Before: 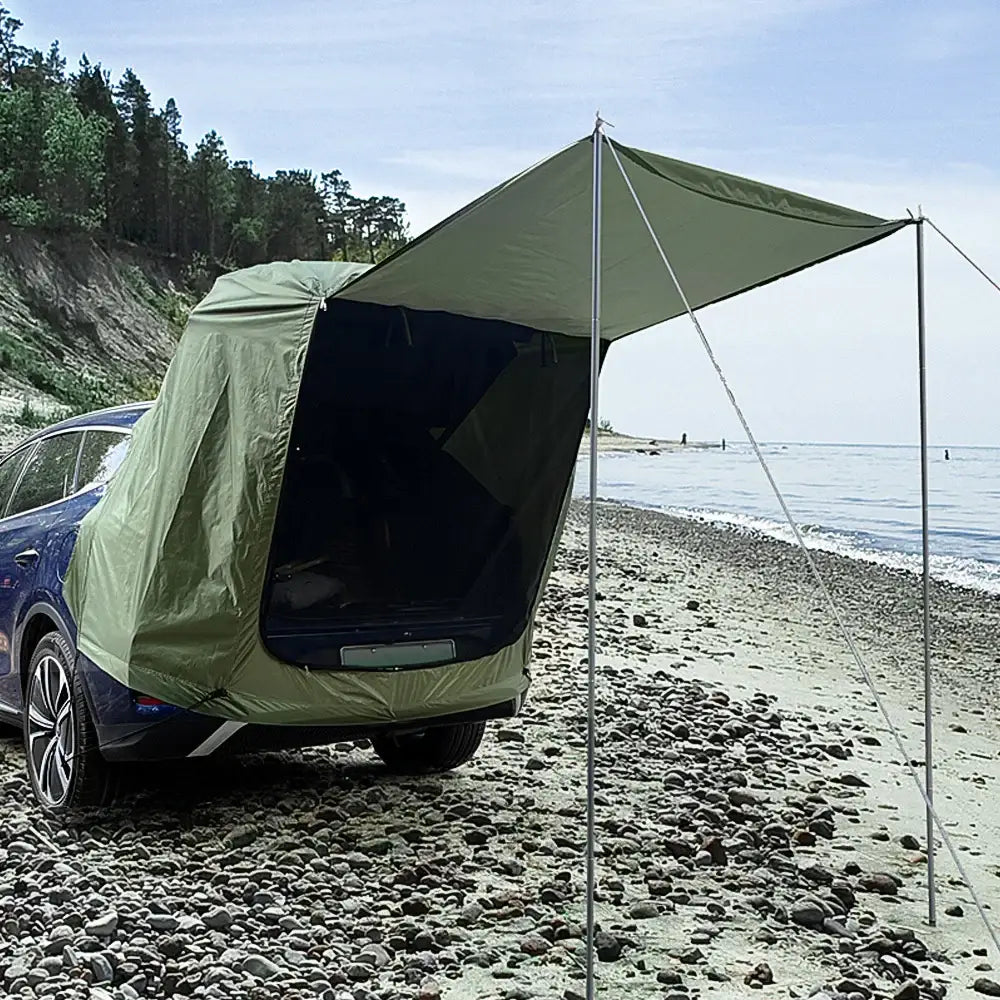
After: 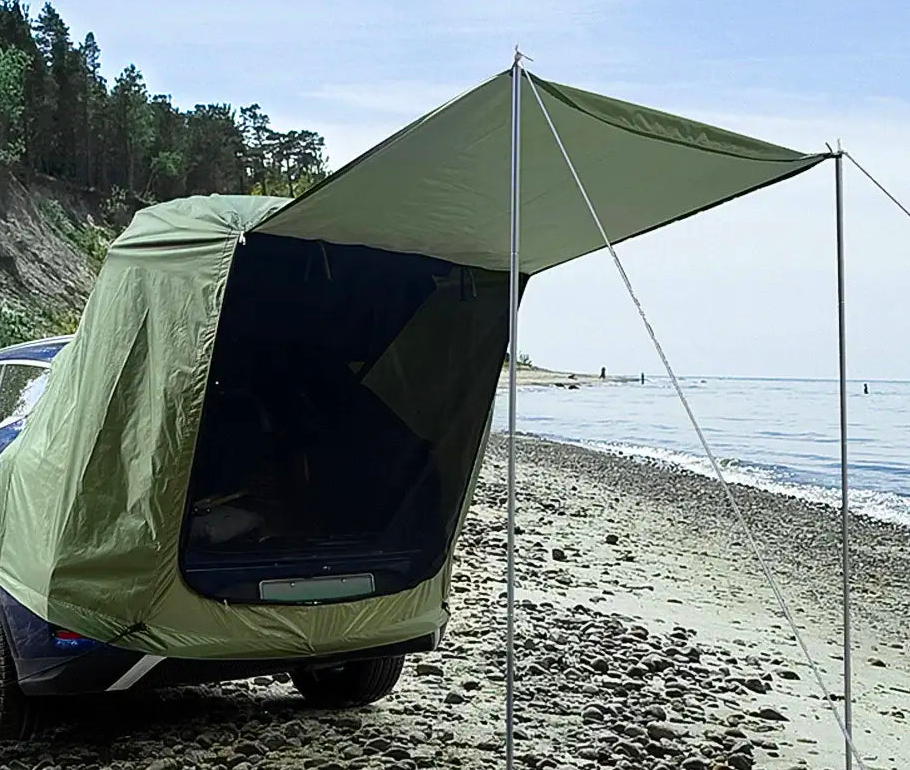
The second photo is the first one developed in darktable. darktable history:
color balance: output saturation 120%
crop: left 8.155%, top 6.611%, bottom 15.385%
